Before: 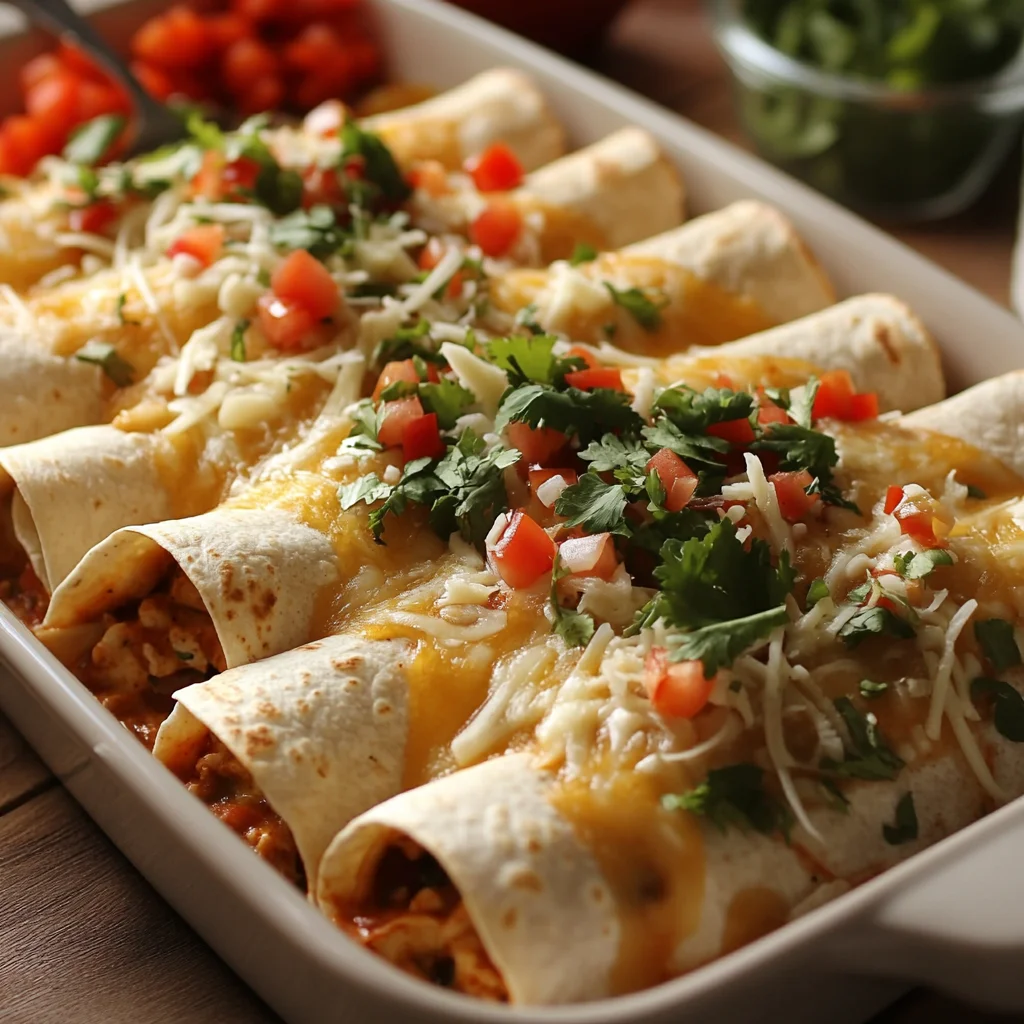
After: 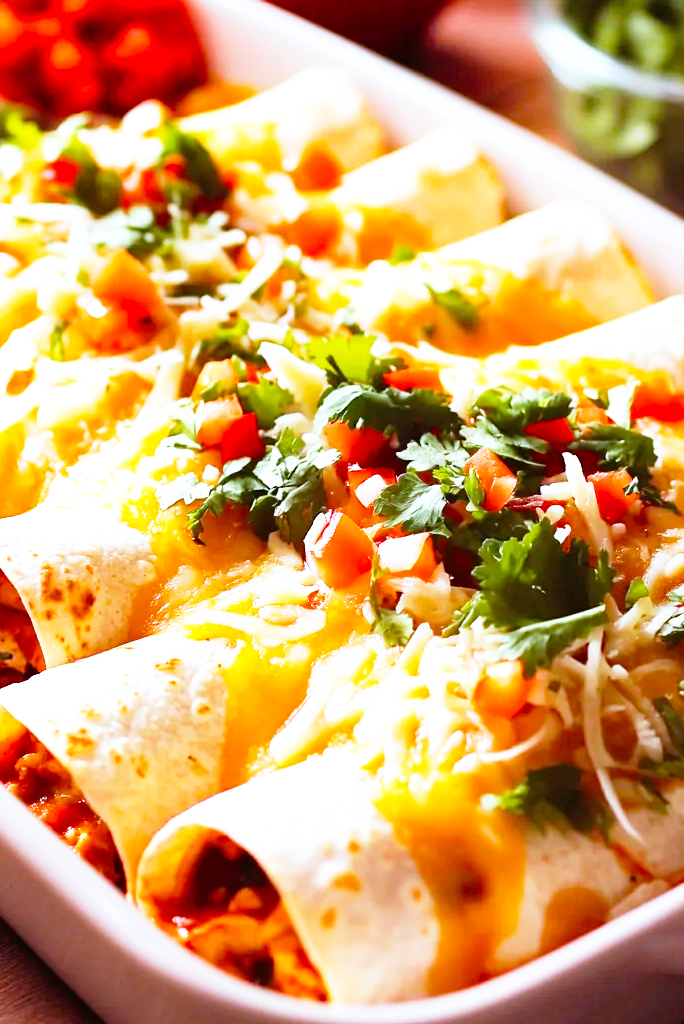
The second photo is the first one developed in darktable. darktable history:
color zones: curves: ch0 [(0, 0.5) (0.143, 0.5) (0.286, 0.5) (0.429, 0.5) (0.571, 0.5) (0.714, 0.476) (0.857, 0.5) (1, 0.5)]; ch2 [(0, 0.5) (0.143, 0.5) (0.286, 0.5) (0.429, 0.5) (0.571, 0.5) (0.714, 0.487) (0.857, 0.5) (1, 0.5)]
color balance rgb: linear chroma grading › global chroma 15%, perceptual saturation grading › global saturation 30%
base curve: curves: ch0 [(0, 0) (0.012, 0.01) (0.073, 0.168) (0.31, 0.711) (0.645, 0.957) (1, 1)], preserve colors none
crop and rotate: left 17.732%, right 15.423%
rgb levels: mode RGB, independent channels, levels [[0, 0.474, 1], [0, 0.5, 1], [0, 0.5, 1]]
exposure: black level correction 0, exposure 0.7 EV, compensate exposure bias true, compensate highlight preservation false
color calibration: illuminant custom, x 0.39, y 0.392, temperature 3856.94 K
